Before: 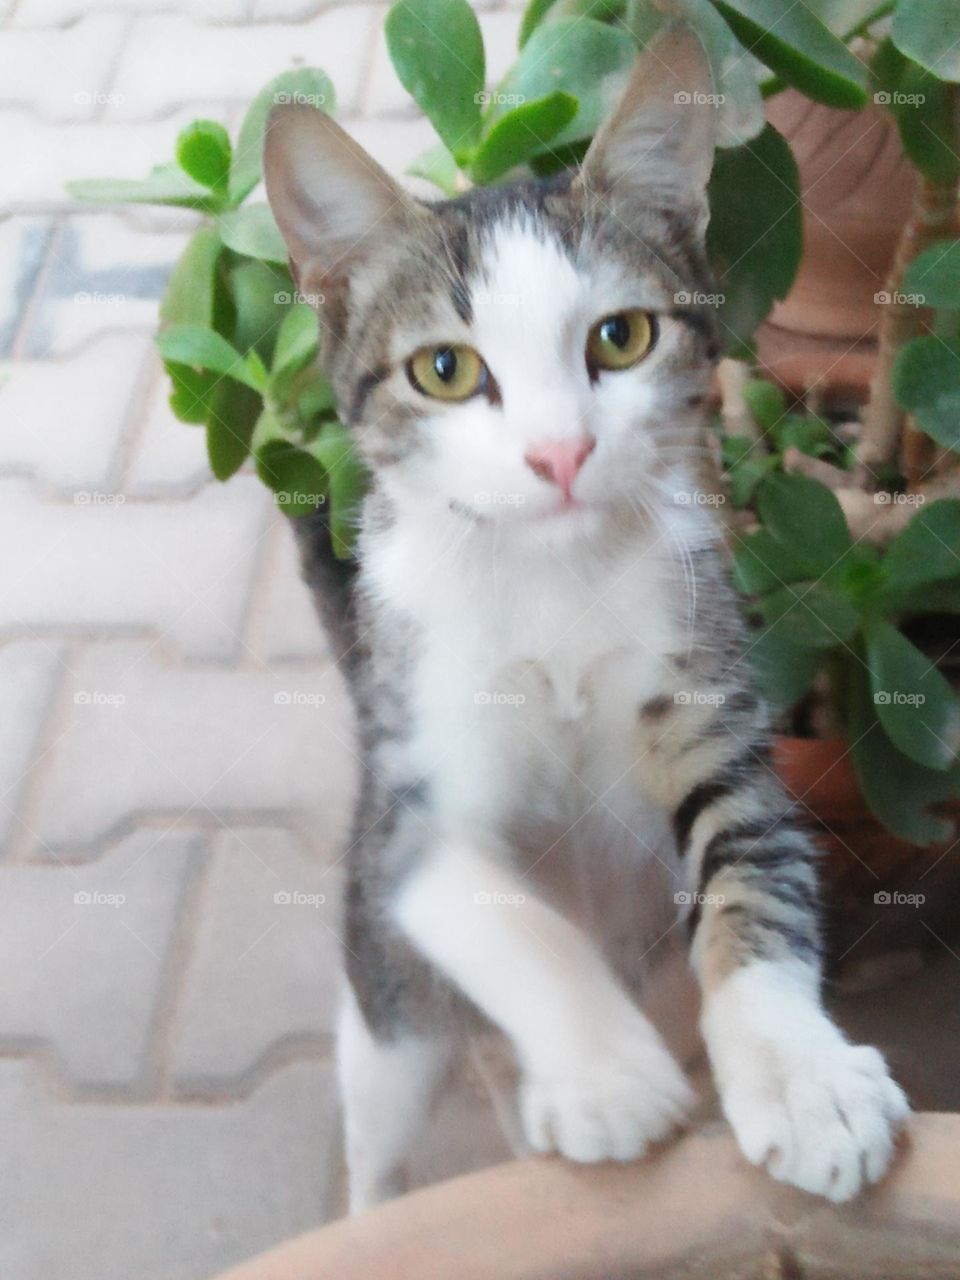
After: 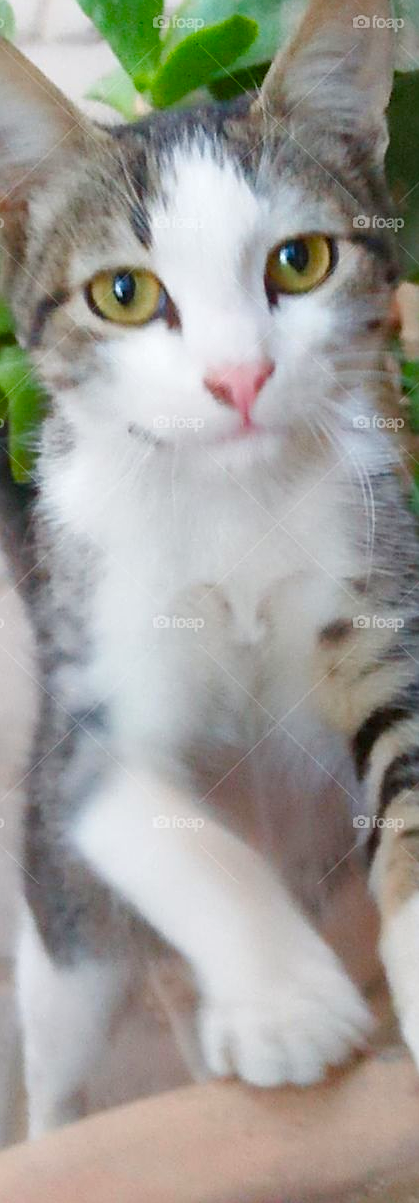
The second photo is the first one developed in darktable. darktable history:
sharpen: on, module defaults
haze removal: strength 0.129, distance 0.249, compatibility mode true, adaptive false
crop: left 33.484%, top 5.968%, right 22.821%
color balance rgb: global offset › hue 170.54°, perceptual saturation grading › global saturation 23.123%, perceptual saturation grading › highlights -24.228%, perceptual saturation grading › mid-tones 24.335%, perceptual saturation grading › shadows 39.978%
